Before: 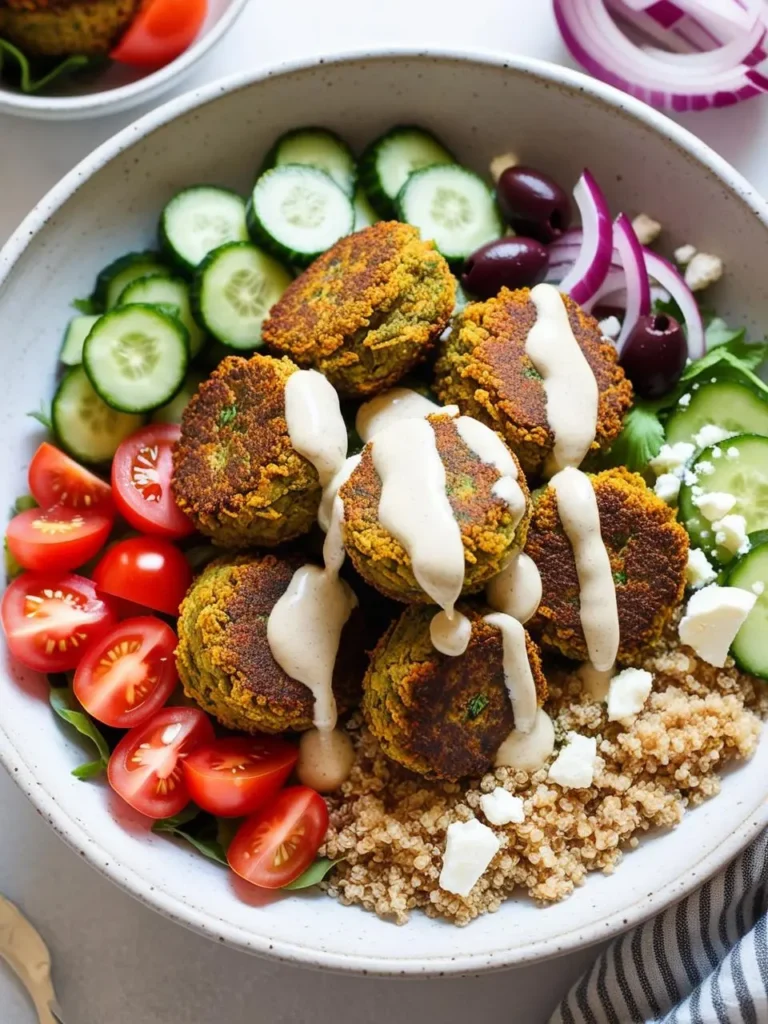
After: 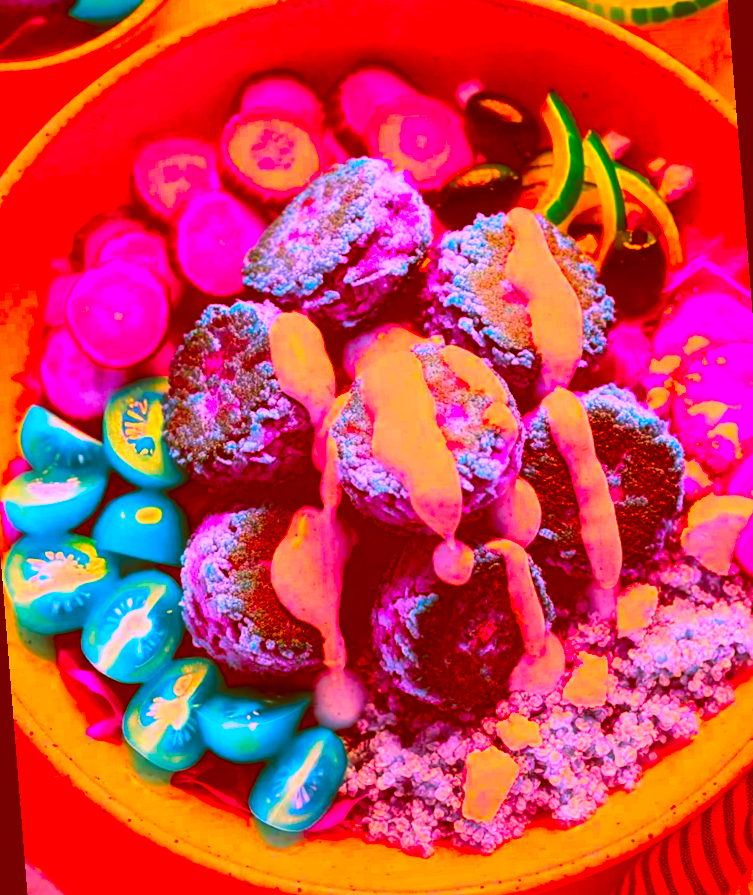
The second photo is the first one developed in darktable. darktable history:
color correction: highlights a* -39.68, highlights b* -40, shadows a* -40, shadows b* -40, saturation -3
rotate and perspective: rotation -4.57°, crop left 0.054, crop right 0.944, crop top 0.087, crop bottom 0.914
tone equalizer: -8 EV -0.417 EV, -7 EV -0.389 EV, -6 EV -0.333 EV, -5 EV -0.222 EV, -3 EV 0.222 EV, -2 EV 0.333 EV, -1 EV 0.389 EV, +0 EV 0.417 EV, edges refinement/feathering 500, mask exposure compensation -1.25 EV, preserve details no
exposure: black level correction 0.001, exposure 0.3 EV, compensate highlight preservation false
